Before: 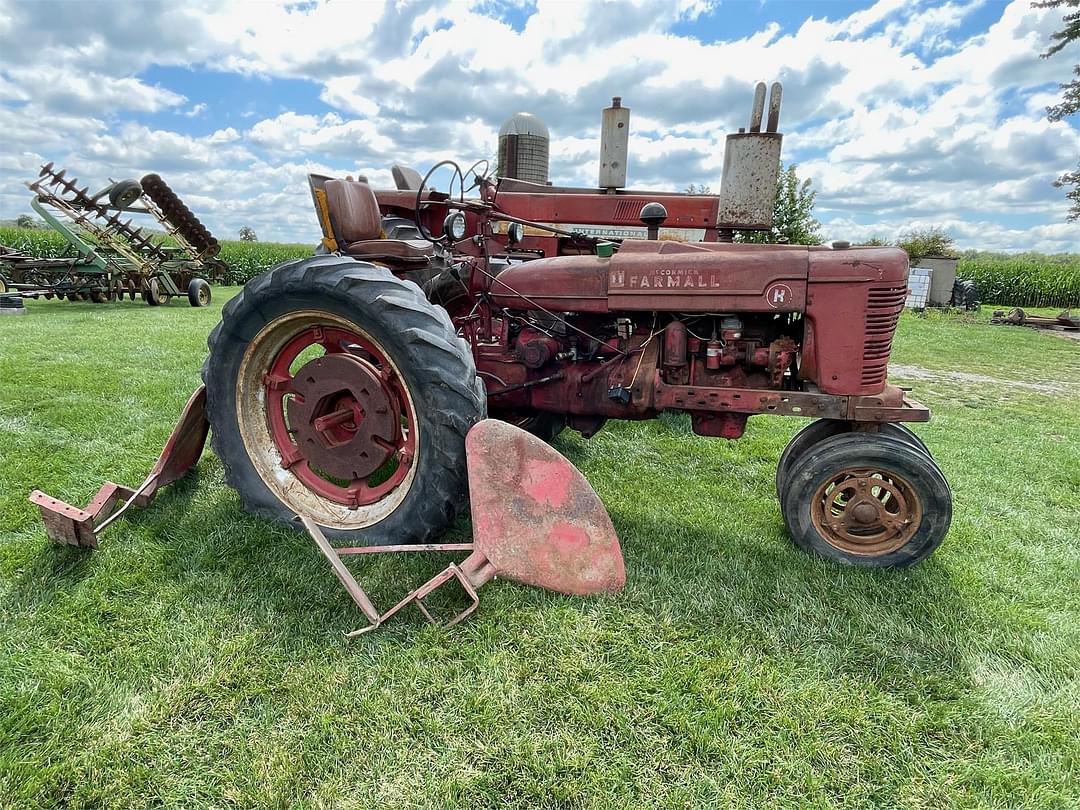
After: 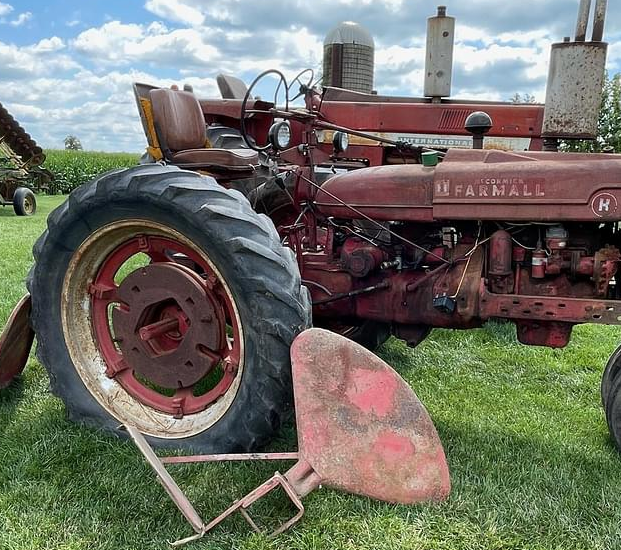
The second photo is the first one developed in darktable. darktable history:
crop: left 16.241%, top 11.253%, right 26.231%, bottom 20.793%
